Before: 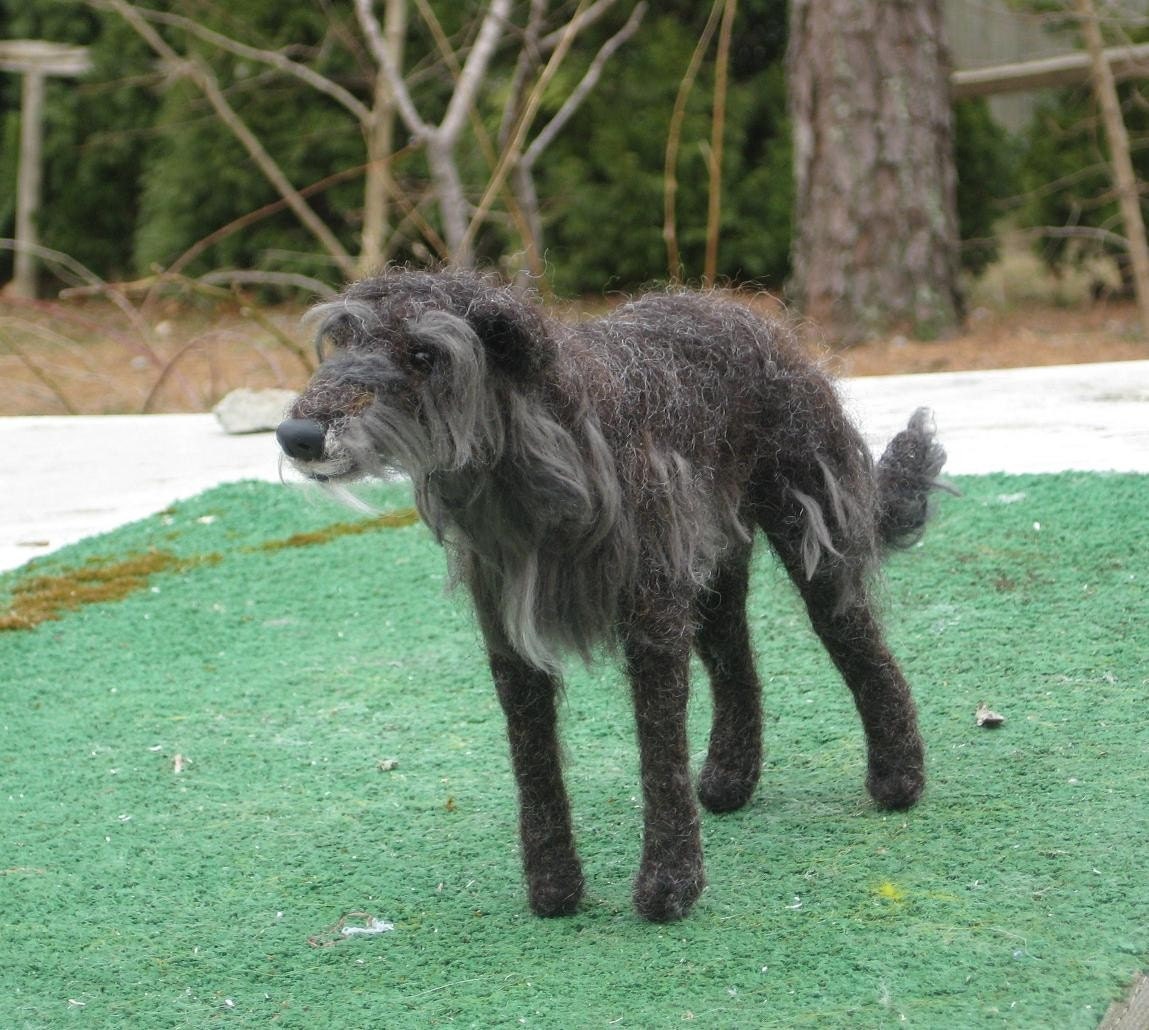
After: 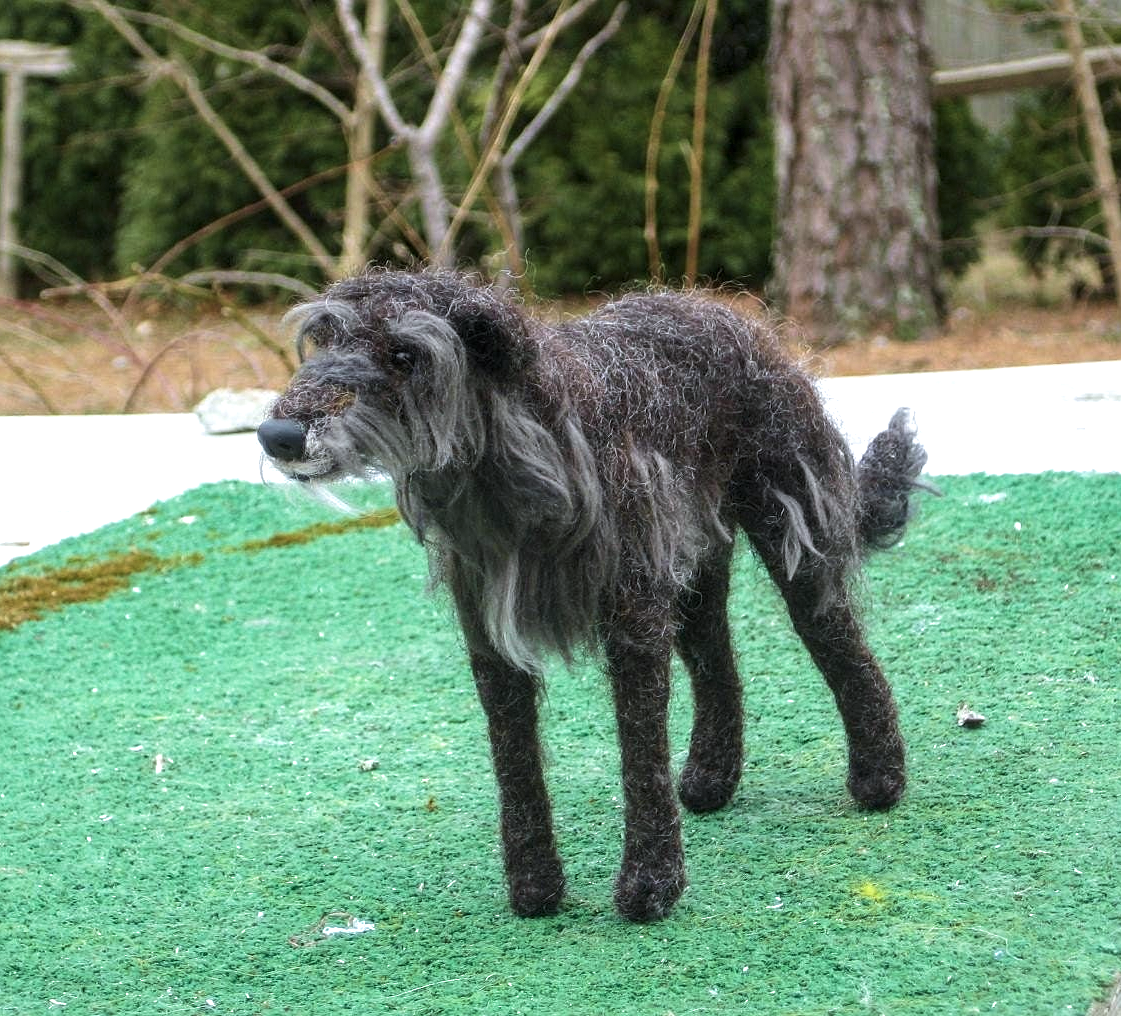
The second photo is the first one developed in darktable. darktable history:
tone equalizer: -8 EV -0.417 EV, -7 EV -0.389 EV, -6 EV -0.333 EV, -5 EV -0.222 EV, -3 EV 0.222 EV, -2 EV 0.333 EV, -1 EV 0.389 EV, +0 EV 0.417 EV, edges refinement/feathering 500, mask exposure compensation -1.57 EV, preserve details no
local contrast: on, module defaults
velvia: on, module defaults
crop and rotate: left 1.774%, right 0.633%, bottom 1.28%
white balance: red 0.974, blue 1.044
color zones: curves: ch0 [(0, 0.5) (0.143, 0.5) (0.286, 0.5) (0.429, 0.5) (0.571, 0.5) (0.714, 0.476) (0.857, 0.5) (1, 0.5)]; ch2 [(0, 0.5) (0.143, 0.5) (0.286, 0.5) (0.429, 0.5) (0.571, 0.5) (0.714, 0.487) (0.857, 0.5) (1, 0.5)]
sharpen: radius 1.272, amount 0.305, threshold 0
